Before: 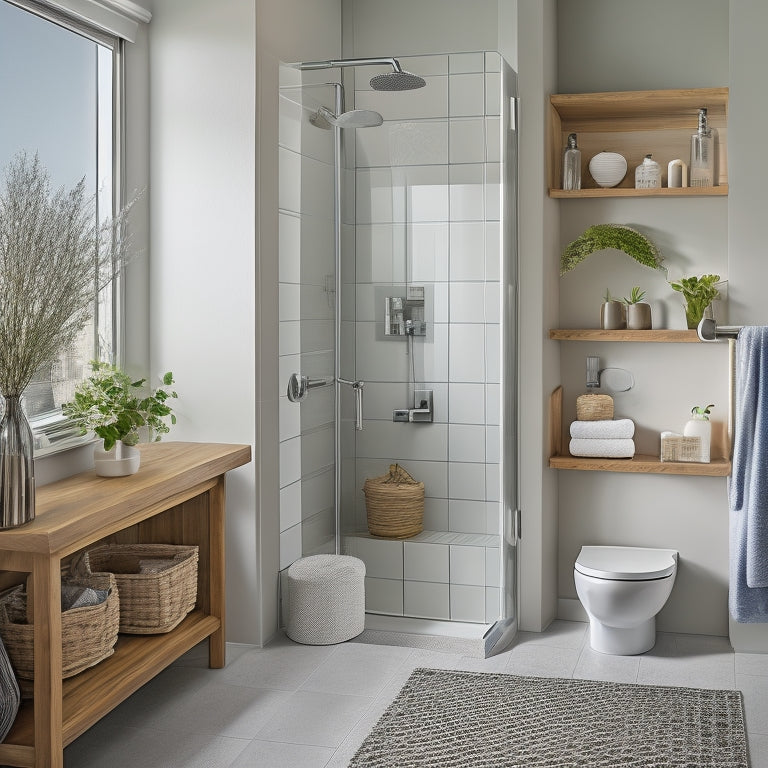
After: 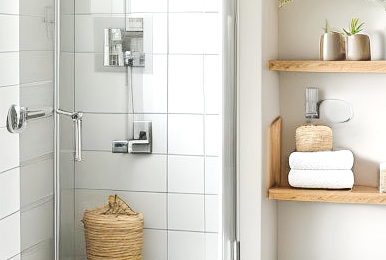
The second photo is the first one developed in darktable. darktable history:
crop: left 36.697%, top 35.136%, right 12.988%, bottom 30.888%
exposure: black level correction 0, exposure 0.951 EV, compensate highlight preservation false
tone curve: curves: ch0 [(0, 0) (0.051, 0.03) (0.096, 0.071) (0.251, 0.234) (0.461, 0.515) (0.605, 0.692) (0.761, 0.824) (0.881, 0.907) (1, 0.984)]; ch1 [(0, 0) (0.1, 0.038) (0.318, 0.243) (0.399, 0.351) (0.478, 0.469) (0.499, 0.499) (0.534, 0.541) (0.567, 0.592) (0.601, 0.629) (0.666, 0.7) (1, 1)]; ch2 [(0, 0) (0.453, 0.45) (0.479, 0.483) (0.504, 0.499) (0.52, 0.519) (0.541, 0.559) (0.601, 0.622) (0.824, 0.815) (1, 1)], preserve colors none
